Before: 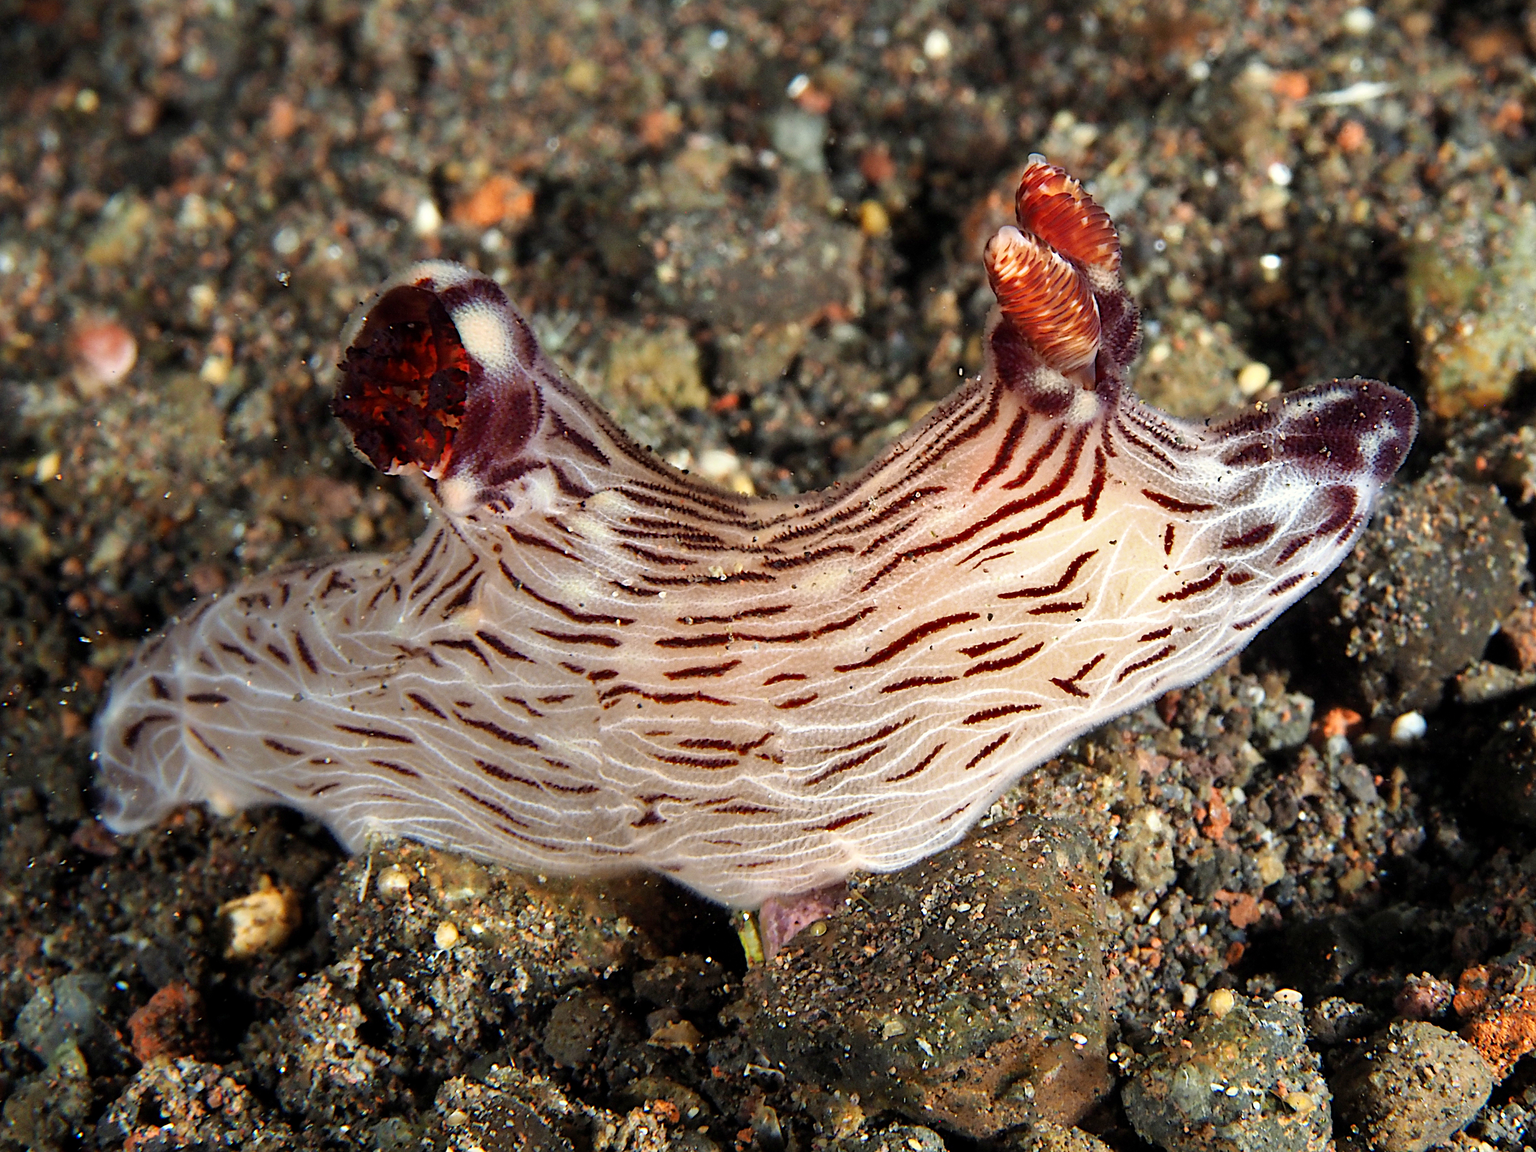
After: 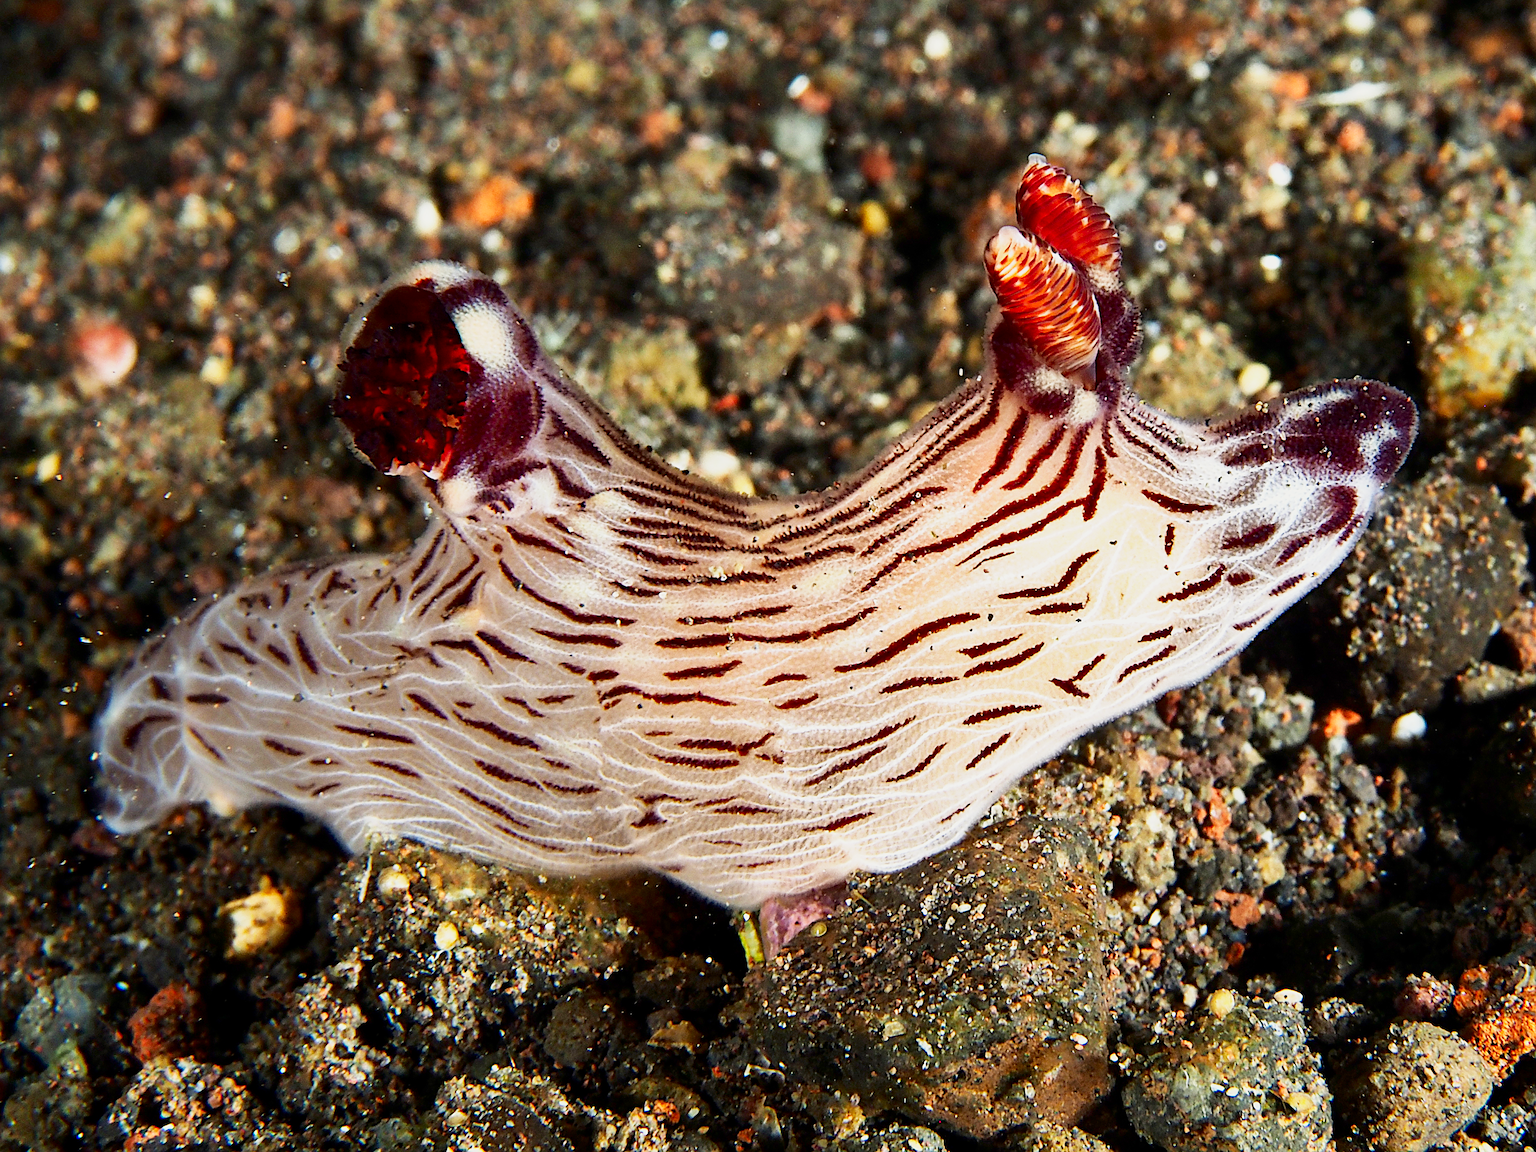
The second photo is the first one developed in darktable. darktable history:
base curve: curves: ch0 [(0, 0) (0.088, 0.125) (0.176, 0.251) (0.354, 0.501) (0.613, 0.749) (1, 0.877)], preserve colors none
sharpen: on, module defaults
contrast brightness saturation: contrast 0.12, brightness -0.12, saturation 0.2
